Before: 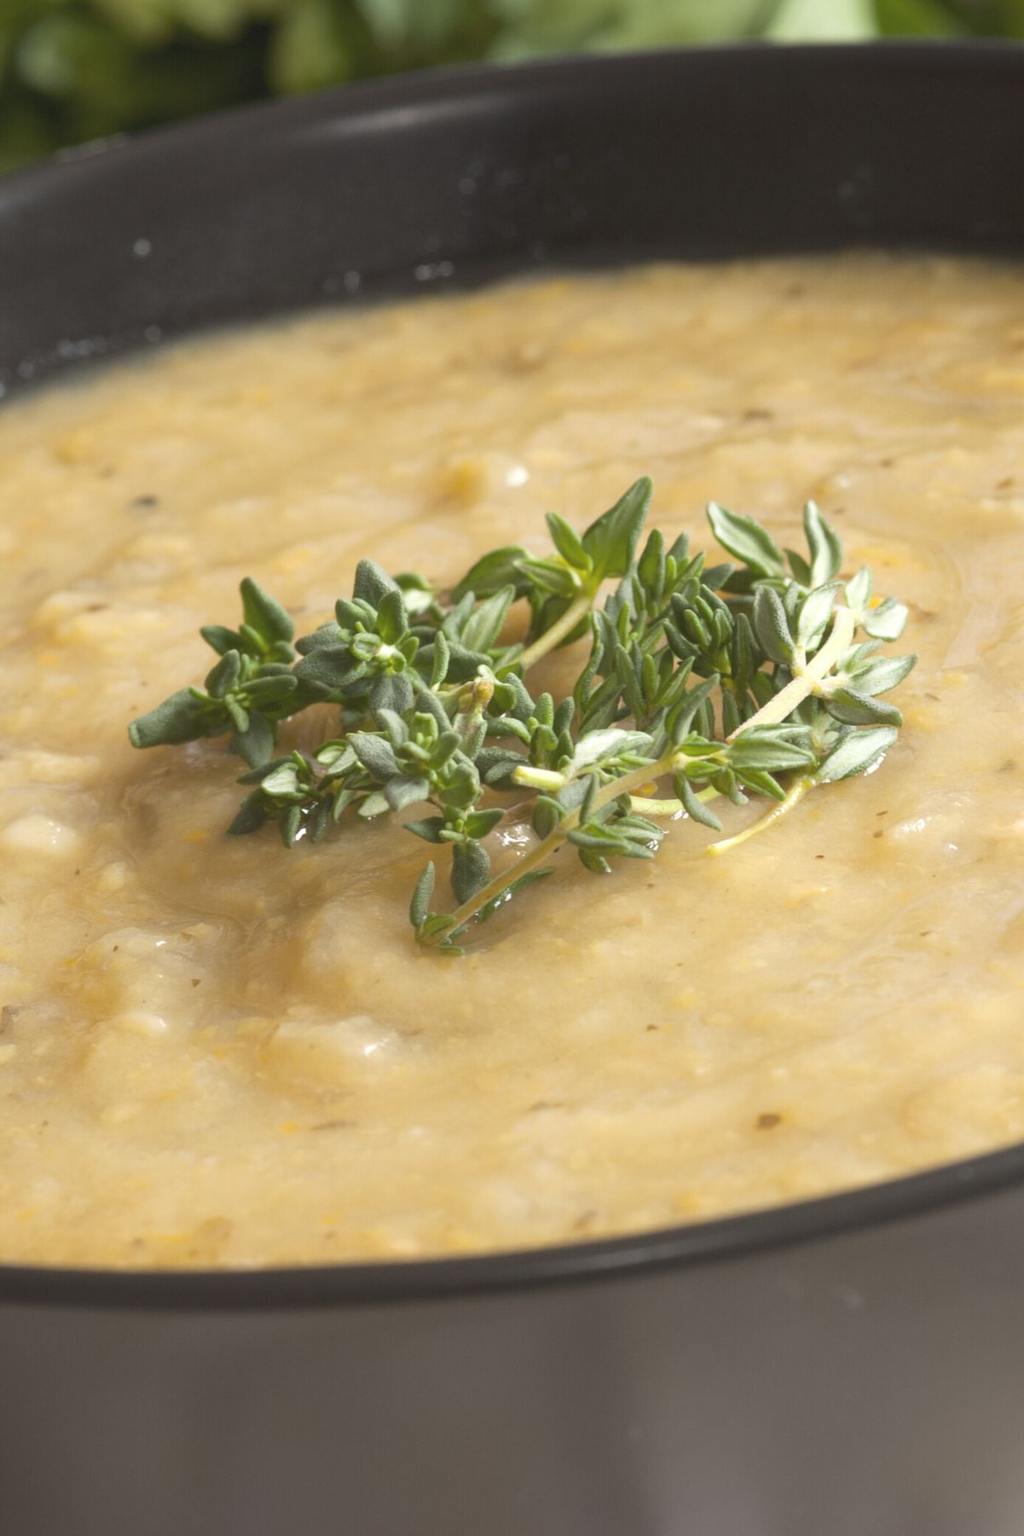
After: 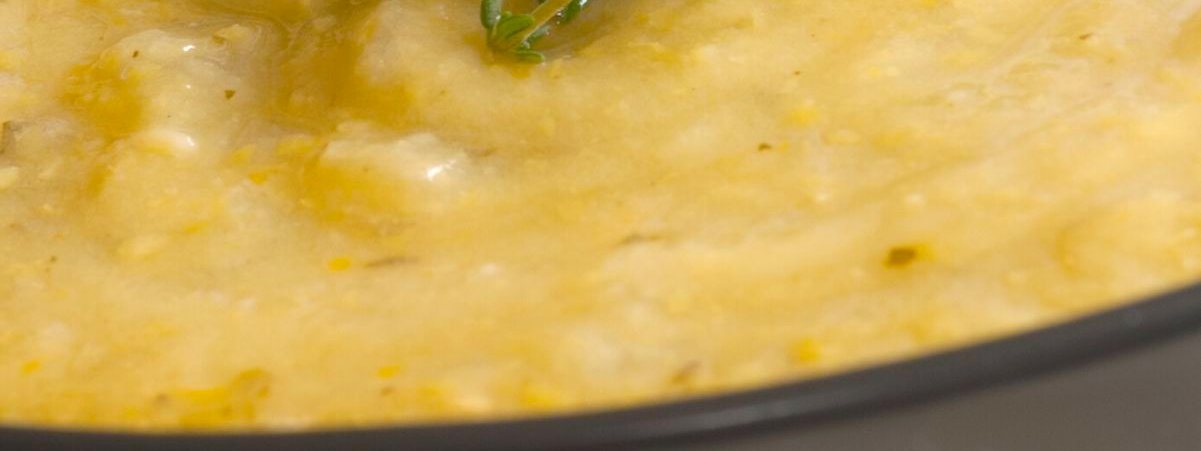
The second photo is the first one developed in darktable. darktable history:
crop and rotate: top 58.854%, bottom 16.094%
color balance rgb: shadows lift › chroma 2.064%, shadows lift › hue 248.13°, highlights gain › chroma 0.136%, highlights gain › hue 331.09°, global offset › luminance -0.503%, perceptual saturation grading › global saturation 36.897%, perceptual saturation grading › shadows 34.566%
